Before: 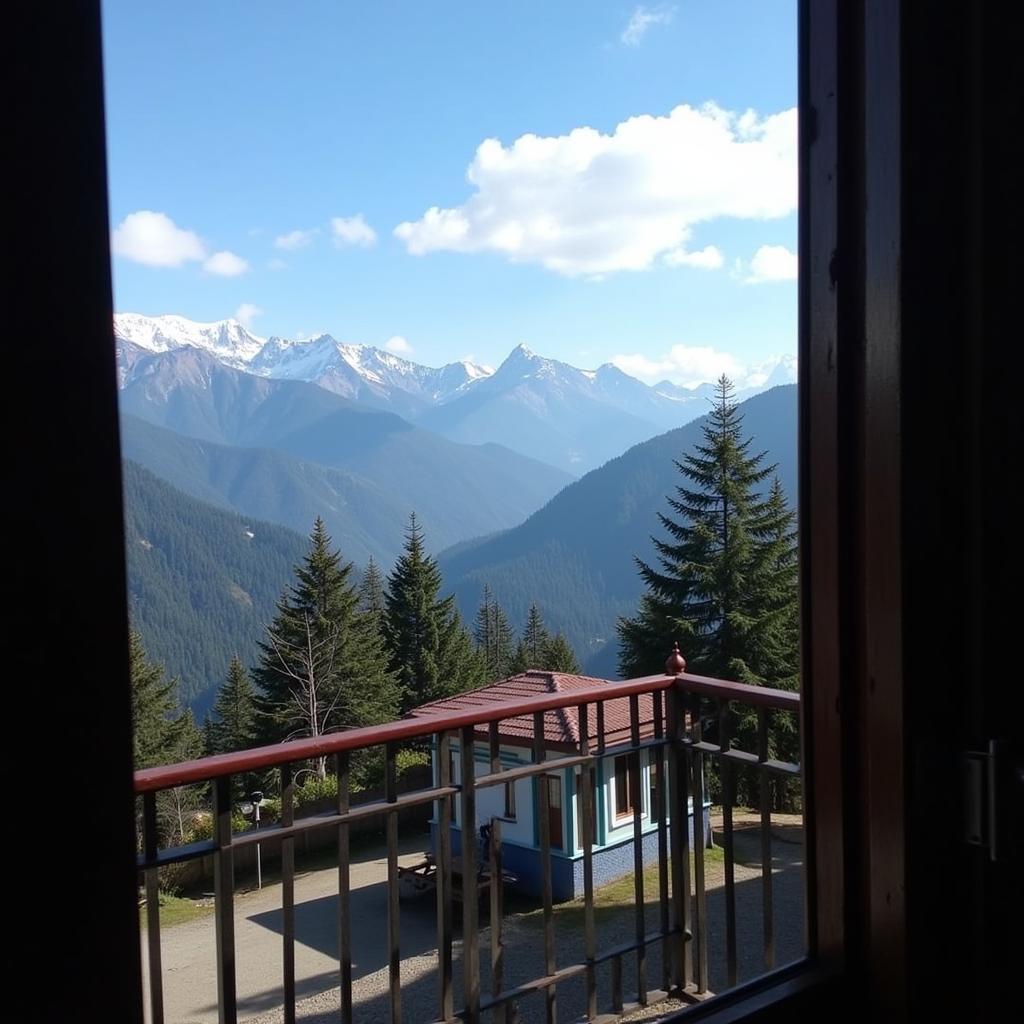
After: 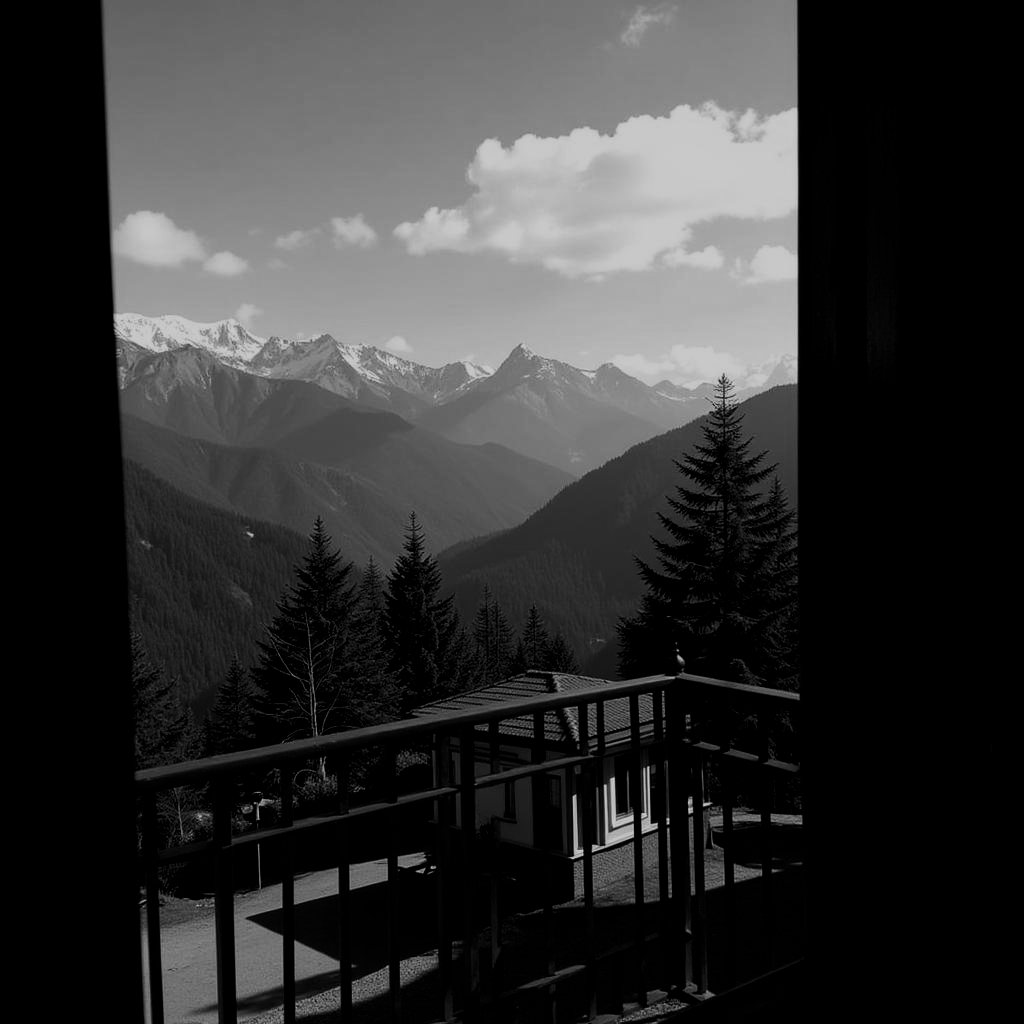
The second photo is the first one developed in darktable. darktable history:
filmic rgb: black relative exposure -5 EV, white relative exposure 3.5 EV, hardness 3.19, contrast 1.2, highlights saturation mix -30%
contrast brightness saturation: contrast -0.03, brightness -0.59, saturation -1
